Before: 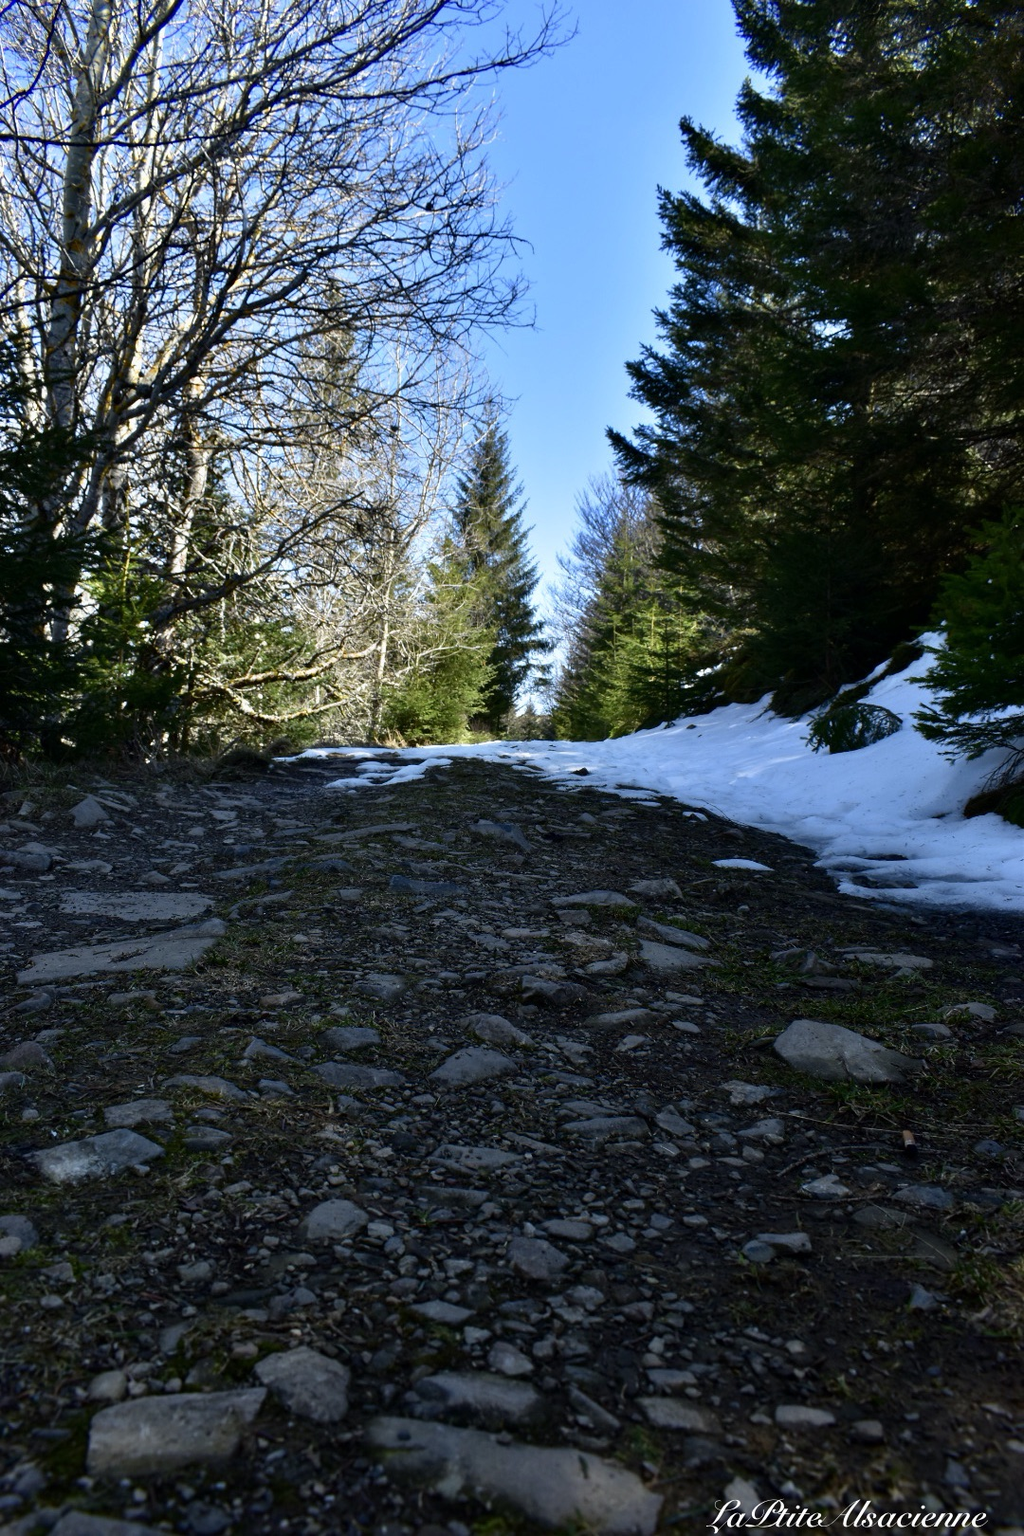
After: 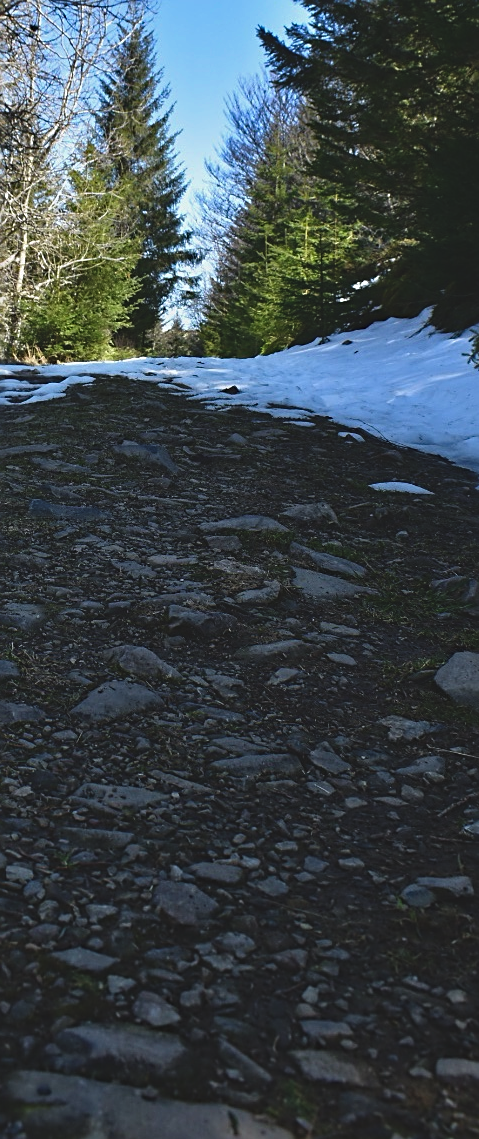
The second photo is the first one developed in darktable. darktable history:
haze removal: compatibility mode true, adaptive false
exposure: black level correction -0.014, exposure -0.193 EV, compensate highlight preservation false
sharpen: on, module defaults
crop: left 35.432%, top 26.233%, right 20.145%, bottom 3.432%
